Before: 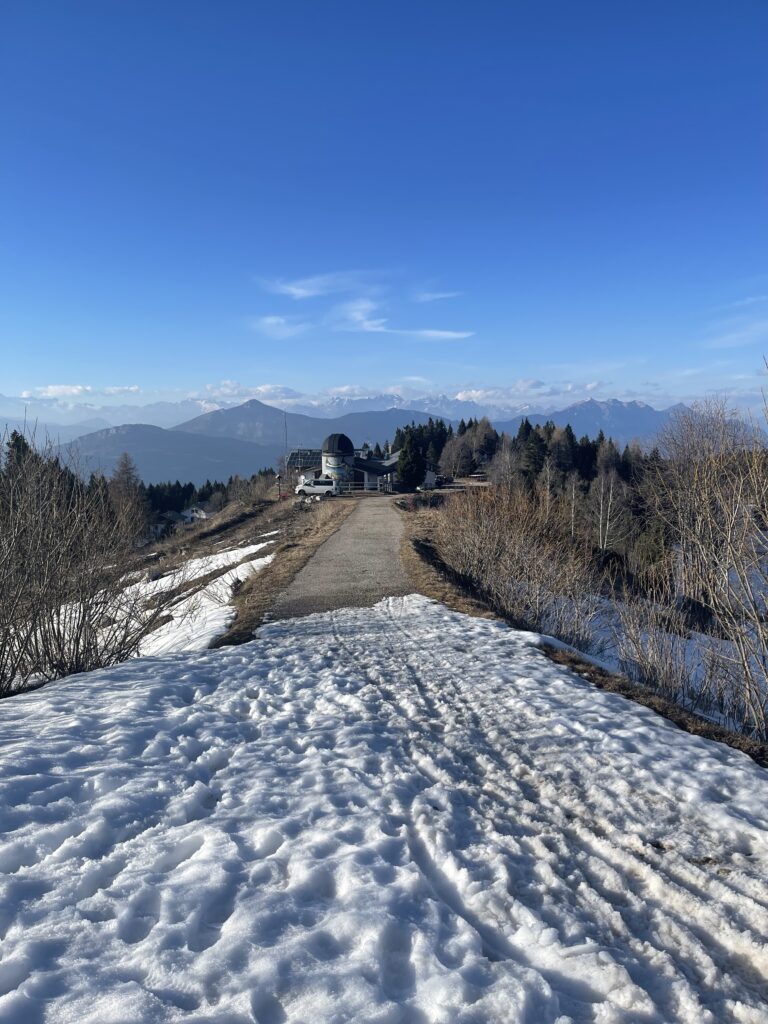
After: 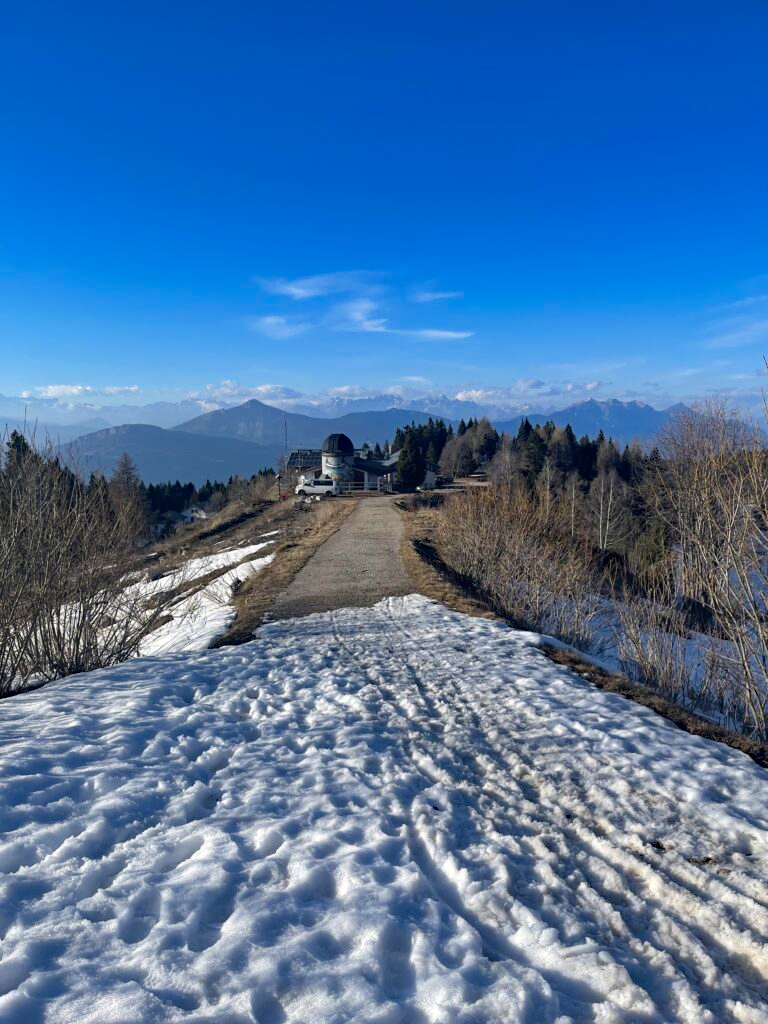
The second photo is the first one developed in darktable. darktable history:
haze removal: compatibility mode true, adaptive false
color zones: curves: ch0 [(0, 0.613) (0.01, 0.613) (0.245, 0.448) (0.498, 0.529) (0.642, 0.665) (0.879, 0.777) (0.99, 0.613)]; ch1 [(0, 0) (0.143, 0) (0.286, 0) (0.429, 0) (0.571, 0) (0.714, 0) (0.857, 0)], mix -121.96%
